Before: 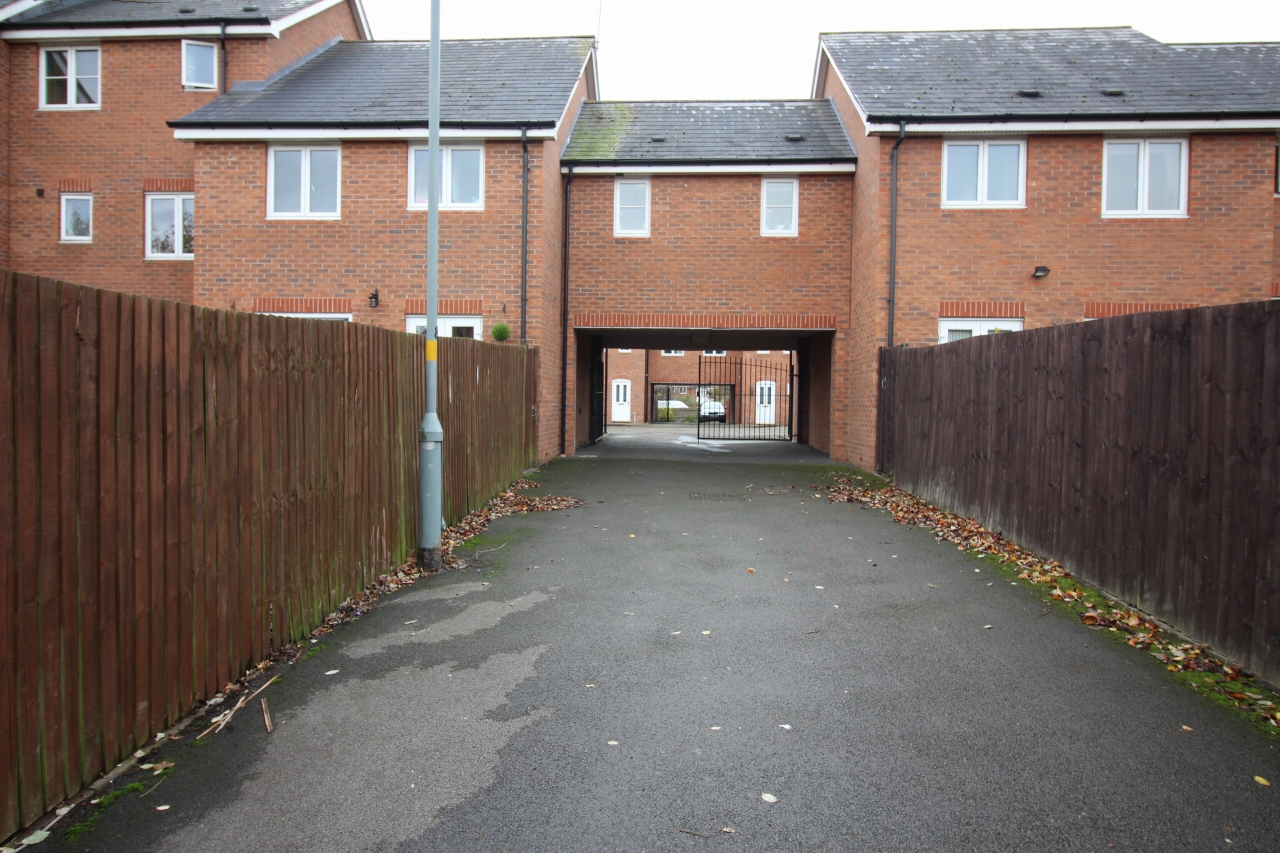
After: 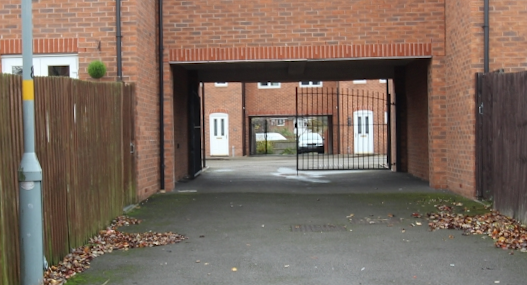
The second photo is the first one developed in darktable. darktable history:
crop: left 31.751%, top 32.172%, right 27.8%, bottom 35.83%
rotate and perspective: rotation -1.75°, automatic cropping off
